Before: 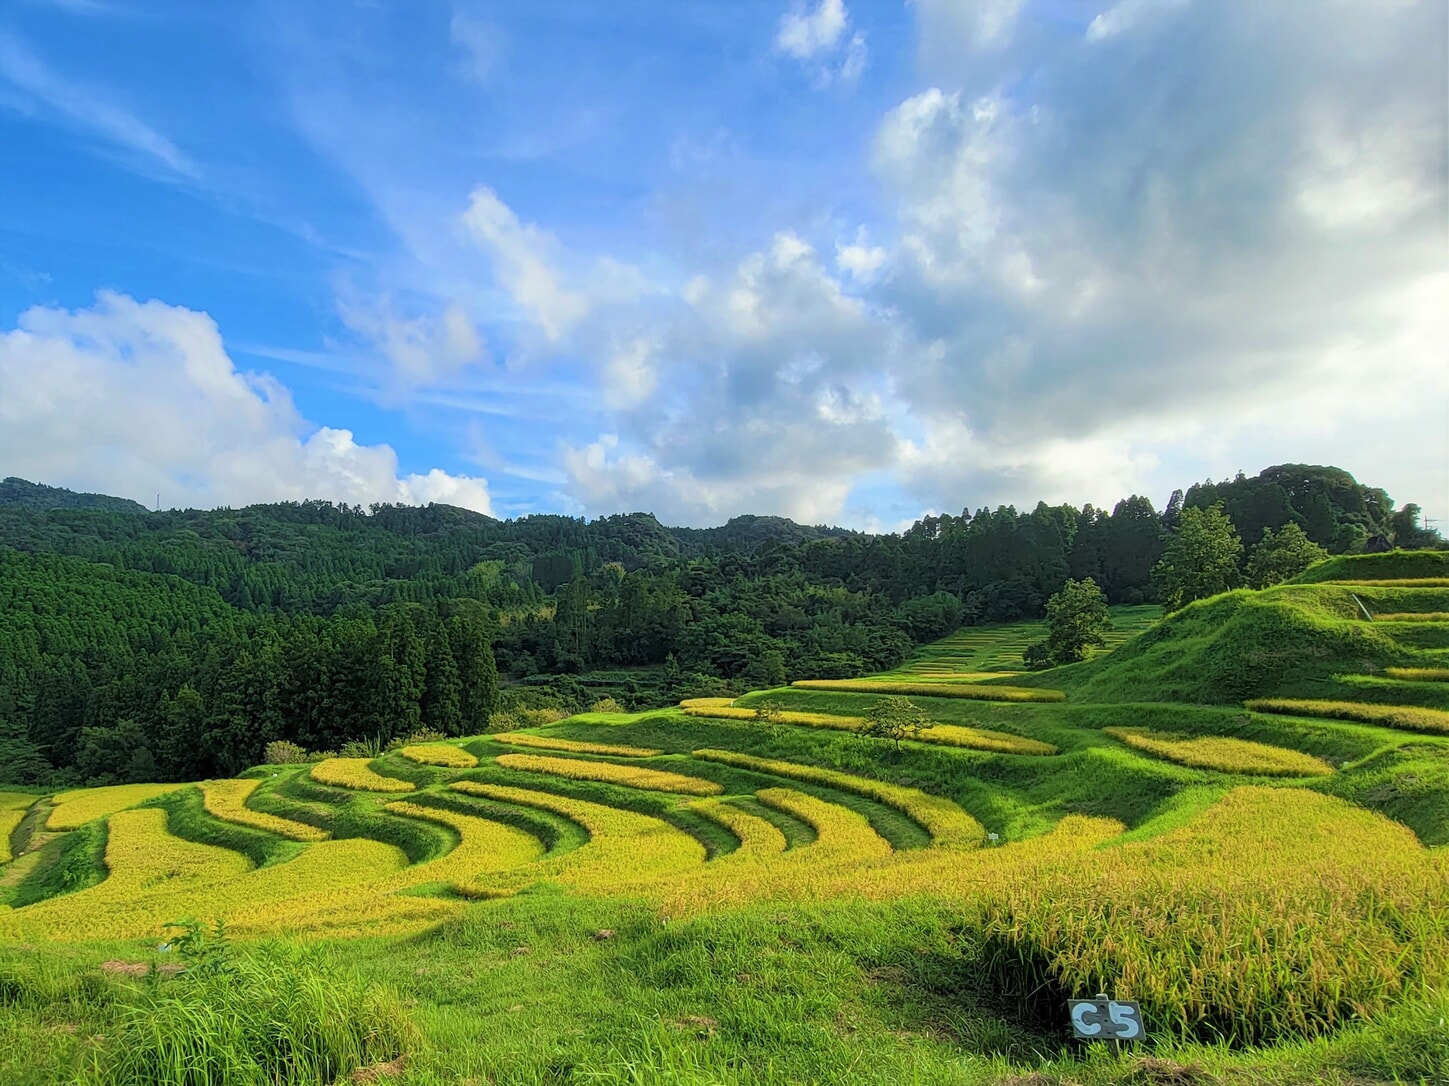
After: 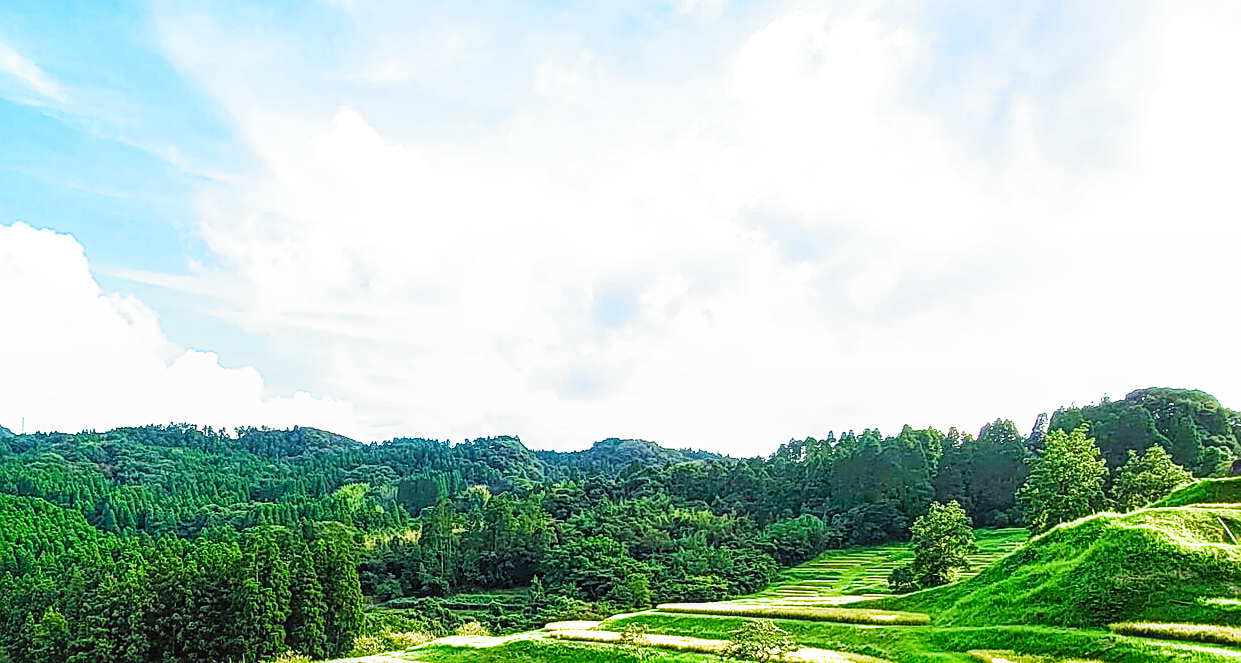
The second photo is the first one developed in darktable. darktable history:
exposure: black level correction -0.001, exposure 0.903 EV, compensate highlight preservation false
color balance rgb: shadows lift › luminance 0.824%, shadows lift › chroma 0.462%, shadows lift › hue 19.76°, perceptual saturation grading › global saturation 14.227%, perceptual saturation grading › highlights -24.971%, perceptual saturation grading › shadows 29.316%
sharpen: on, module defaults
contrast brightness saturation: contrast 0.243, brightness 0.258, saturation 0.373
crop and rotate: left 9.337%, top 7.165%, right 5.011%, bottom 31.696%
filmic rgb: black relative exposure -8 EV, white relative exposure 2.35 EV, hardness 6.51, preserve chrominance no, color science v5 (2021), contrast in shadows safe, contrast in highlights safe
local contrast: on, module defaults
